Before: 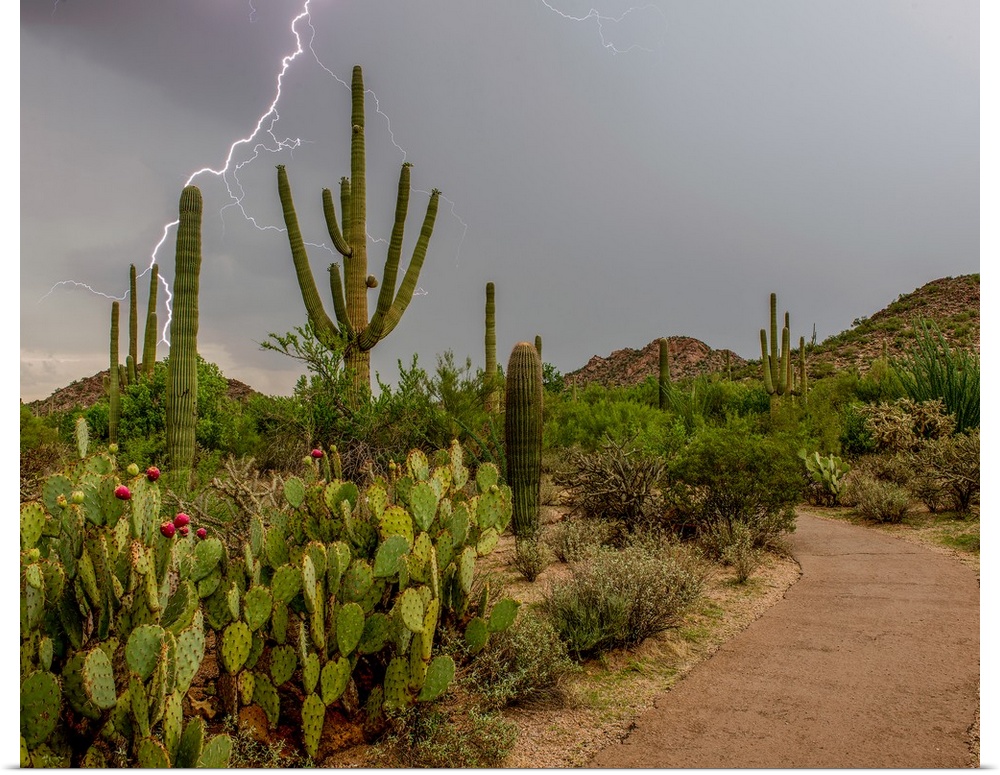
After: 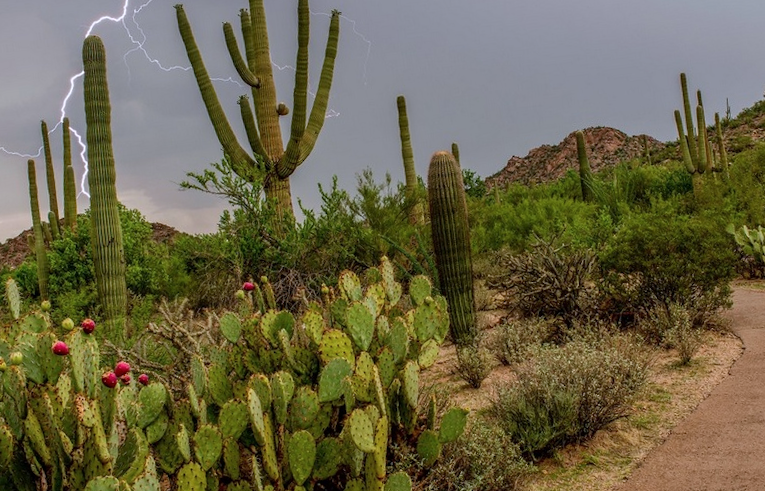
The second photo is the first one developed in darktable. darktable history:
rotate and perspective: rotation -6.83°, automatic cropping off
color calibration: illuminant as shot in camera, x 0.358, y 0.373, temperature 4628.91 K
crop: left 11.123%, top 27.61%, right 18.3%, bottom 17.034%
